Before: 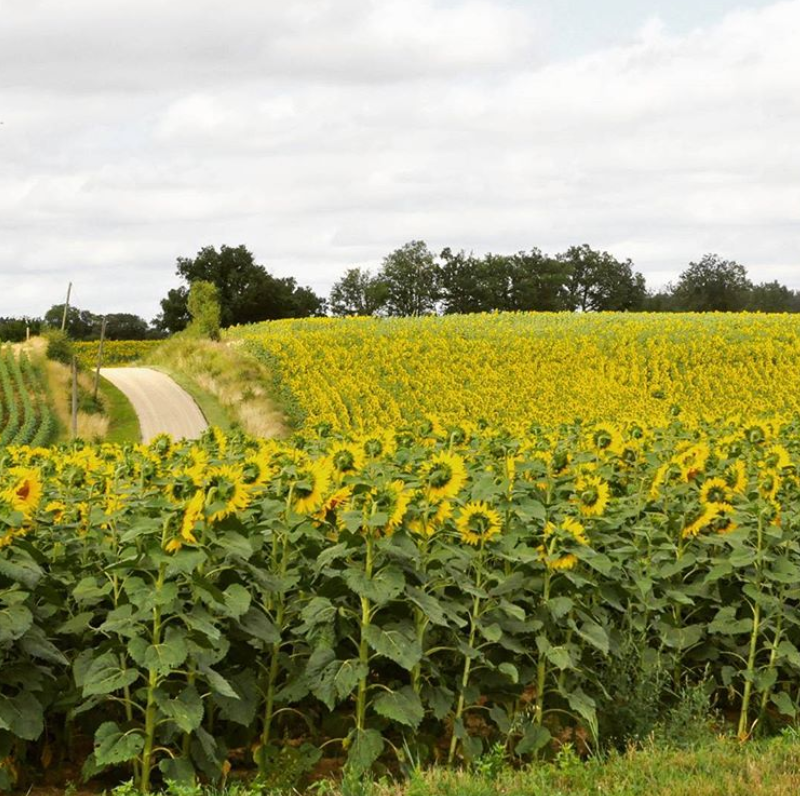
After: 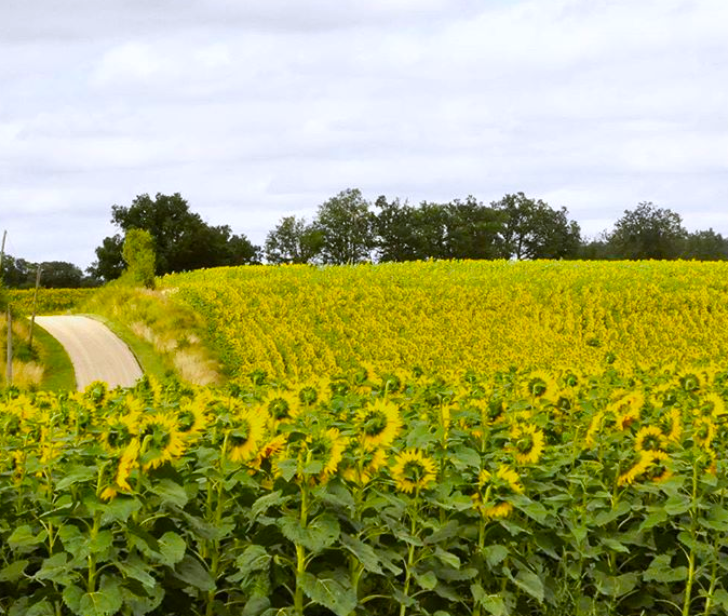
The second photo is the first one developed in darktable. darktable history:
crop: left 8.155%, top 6.611%, bottom 15.385%
color balance rgb: perceptual saturation grading › global saturation 25%, global vibrance 20%
white balance: red 0.984, blue 1.059
